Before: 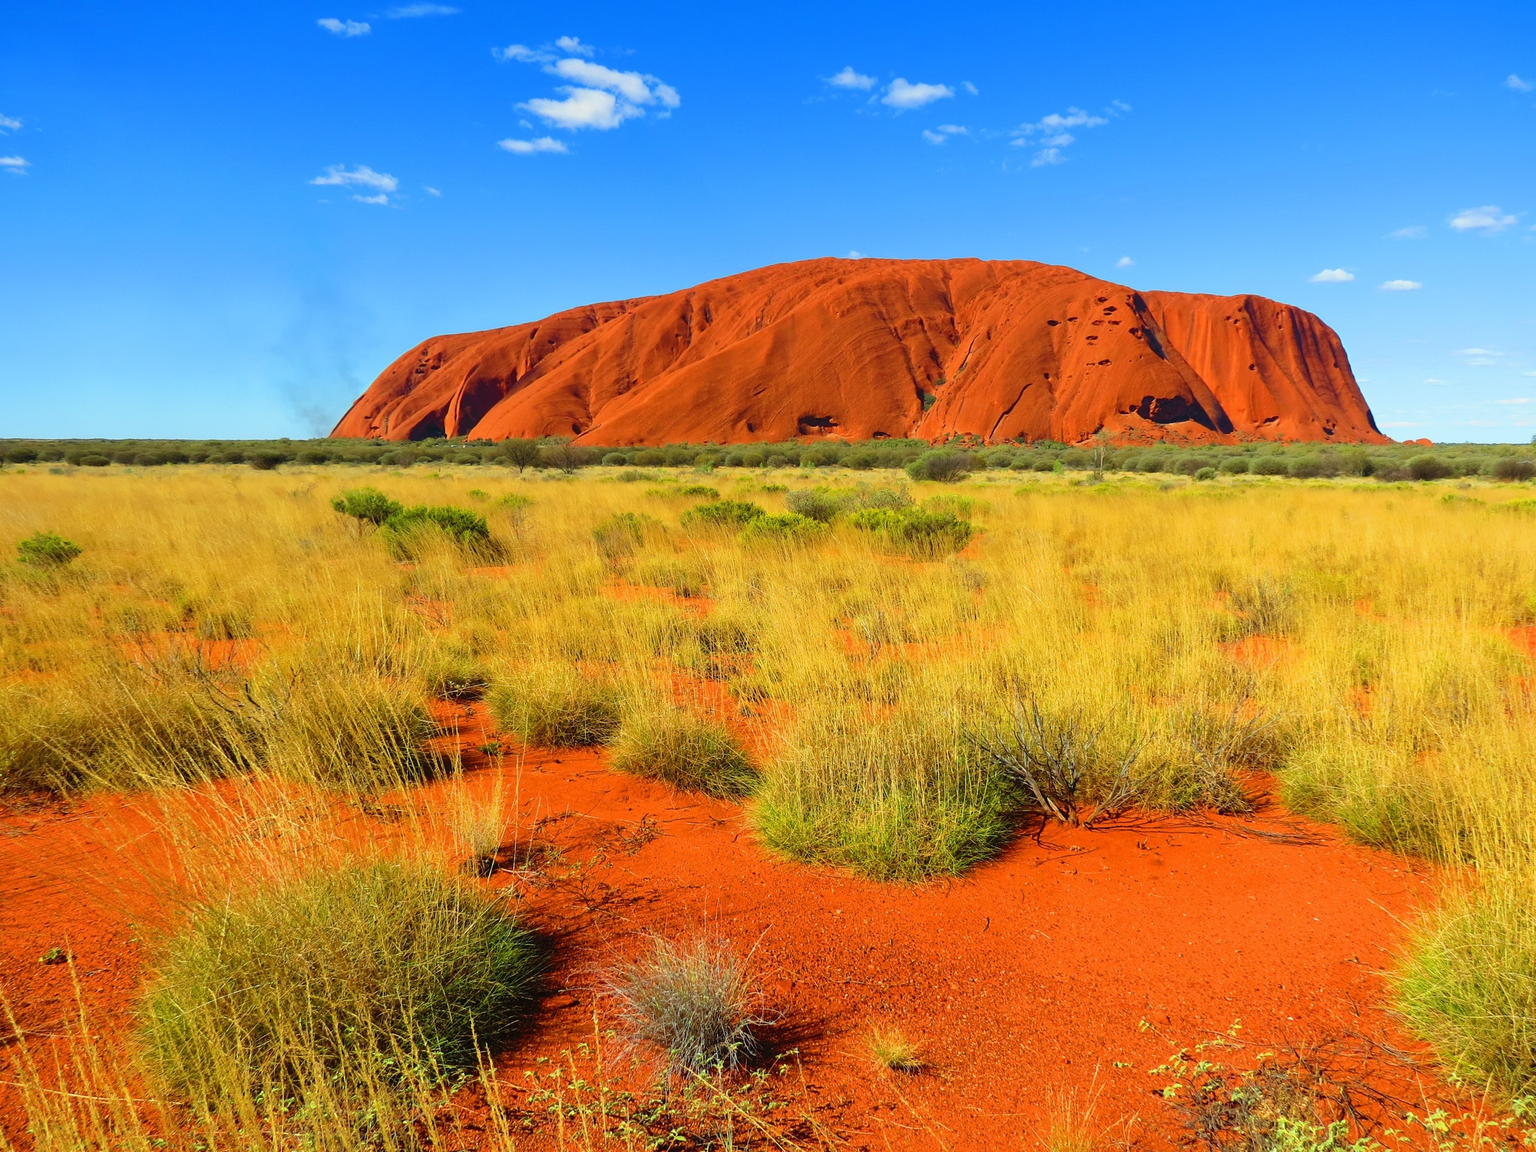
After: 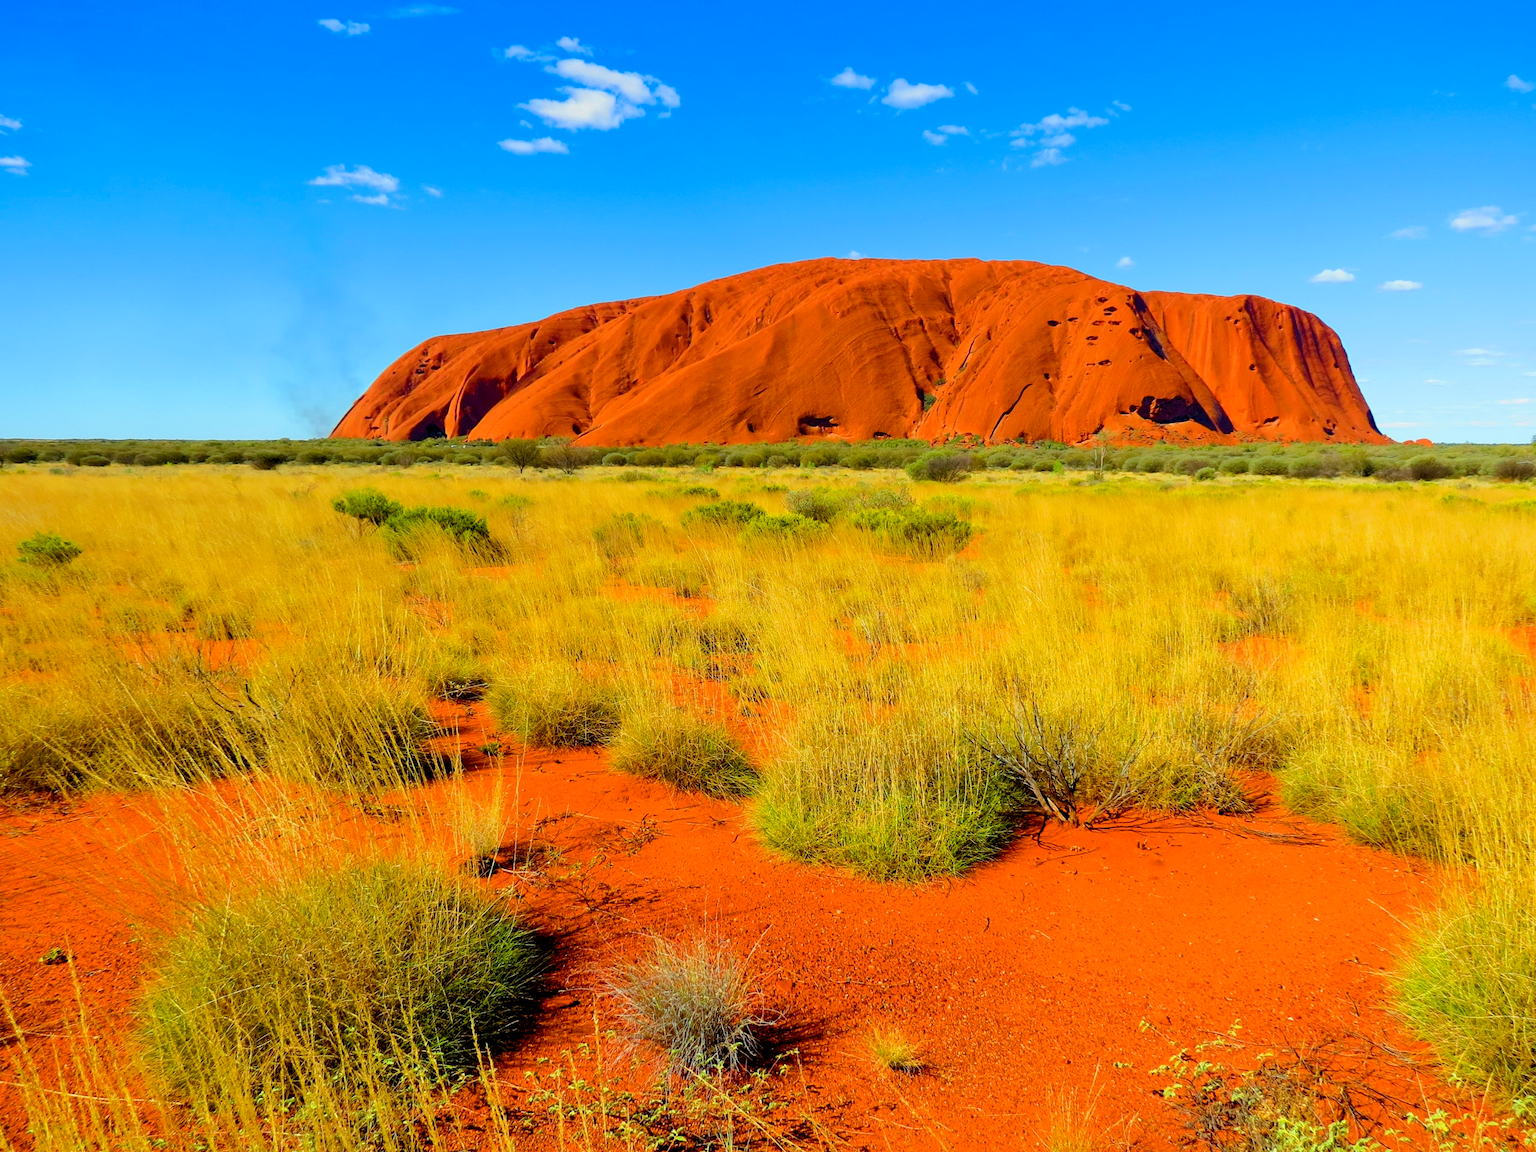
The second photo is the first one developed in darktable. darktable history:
color balance rgb: global offset › luminance -0.89%, perceptual saturation grading › global saturation 0.412%, perceptual brilliance grading › mid-tones 9.431%, perceptual brilliance grading › shadows 15.406%, global vibrance 20%
exposure: exposure -0.027 EV, compensate exposure bias true, compensate highlight preservation false
